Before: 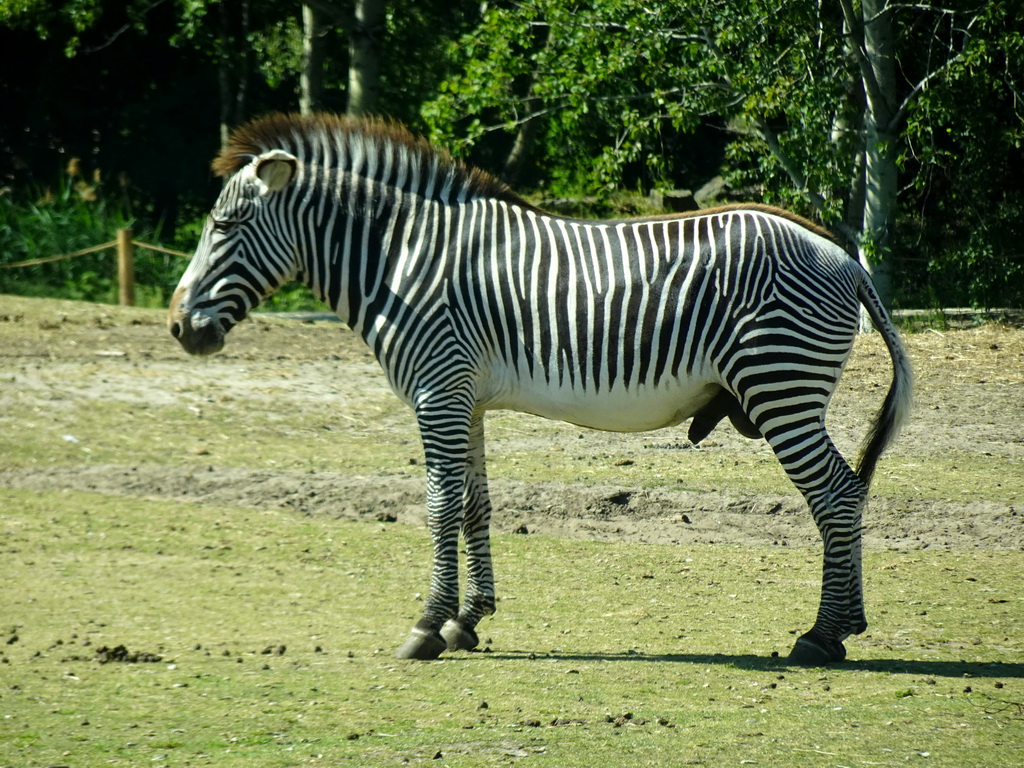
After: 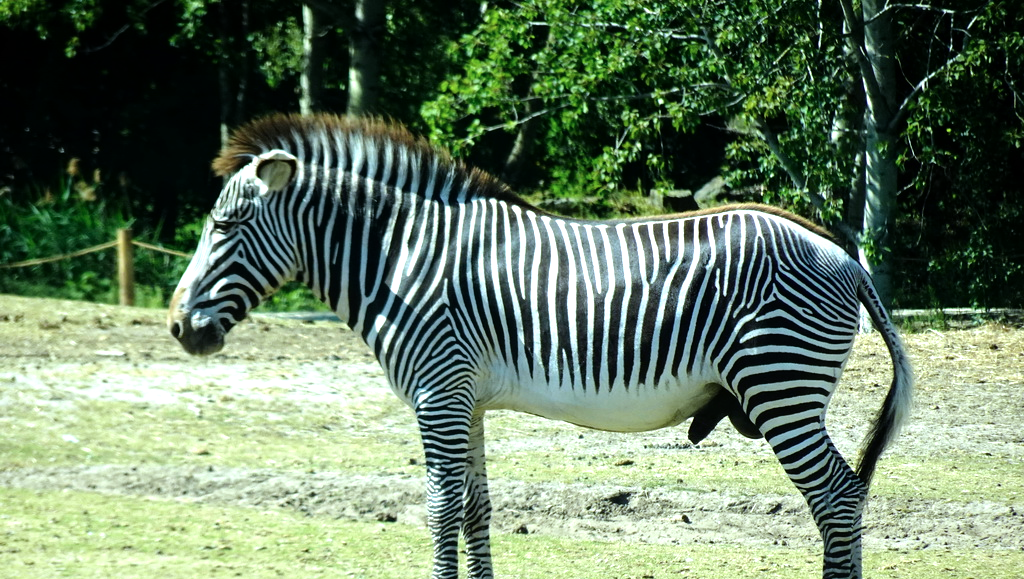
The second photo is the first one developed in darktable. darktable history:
crop: bottom 24.567%
color calibration: x 0.372, y 0.386, temperature 4285.41 K
tone equalizer: -8 EV -0.773 EV, -7 EV -0.723 EV, -6 EV -0.598 EV, -5 EV -0.377 EV, -3 EV 0.369 EV, -2 EV 0.6 EV, -1 EV 0.691 EV, +0 EV 0.754 EV
